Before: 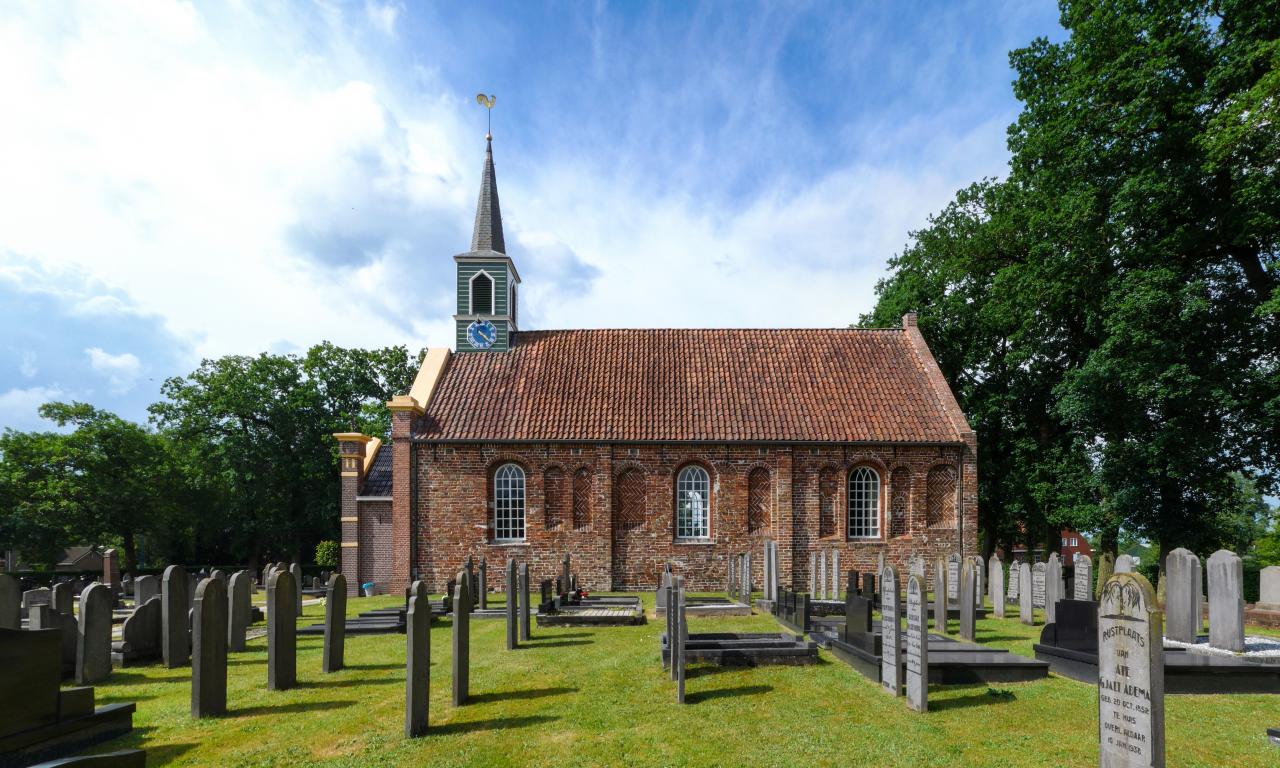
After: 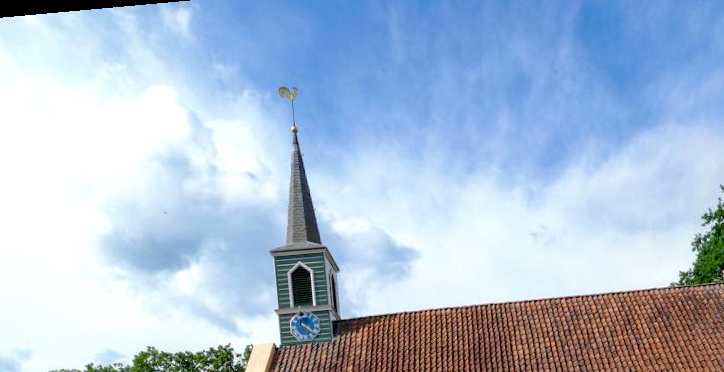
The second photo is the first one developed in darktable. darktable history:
shadows and highlights: shadows 10, white point adjustment 1, highlights -40
exposure: black level correction 0.01, exposure 0.014 EV, compensate highlight preservation false
crop: left 15.306%, top 9.065%, right 30.789%, bottom 48.638%
white balance: emerald 1
rotate and perspective: rotation -5.2°, automatic cropping off
